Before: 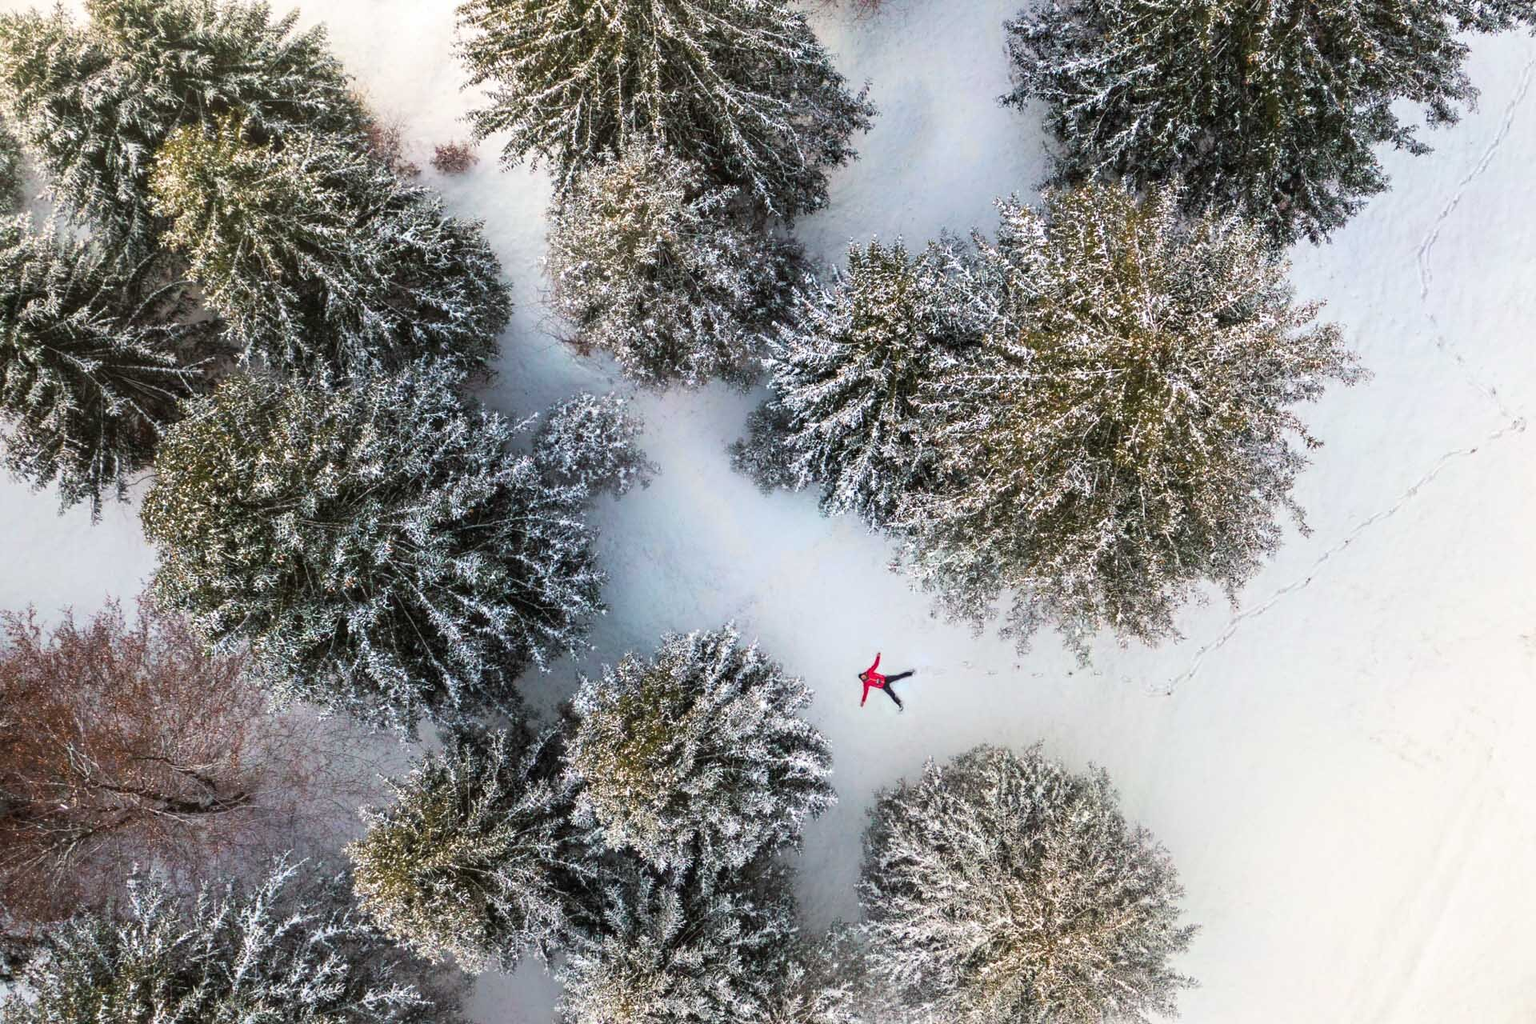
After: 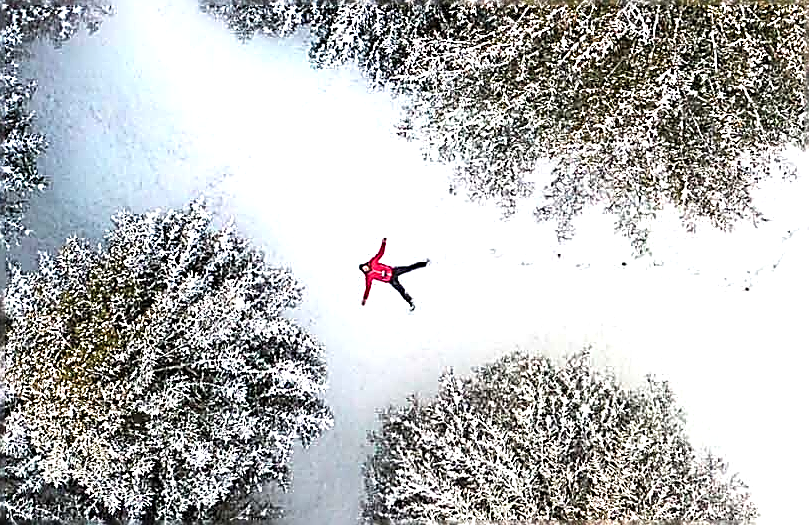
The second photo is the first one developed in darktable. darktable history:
crop: left 37.221%, top 45.169%, right 20.63%, bottom 13.777%
sharpen: amount 2
exposure: black level correction 0, exposure 0.7 EV, compensate exposure bias true, compensate highlight preservation false
